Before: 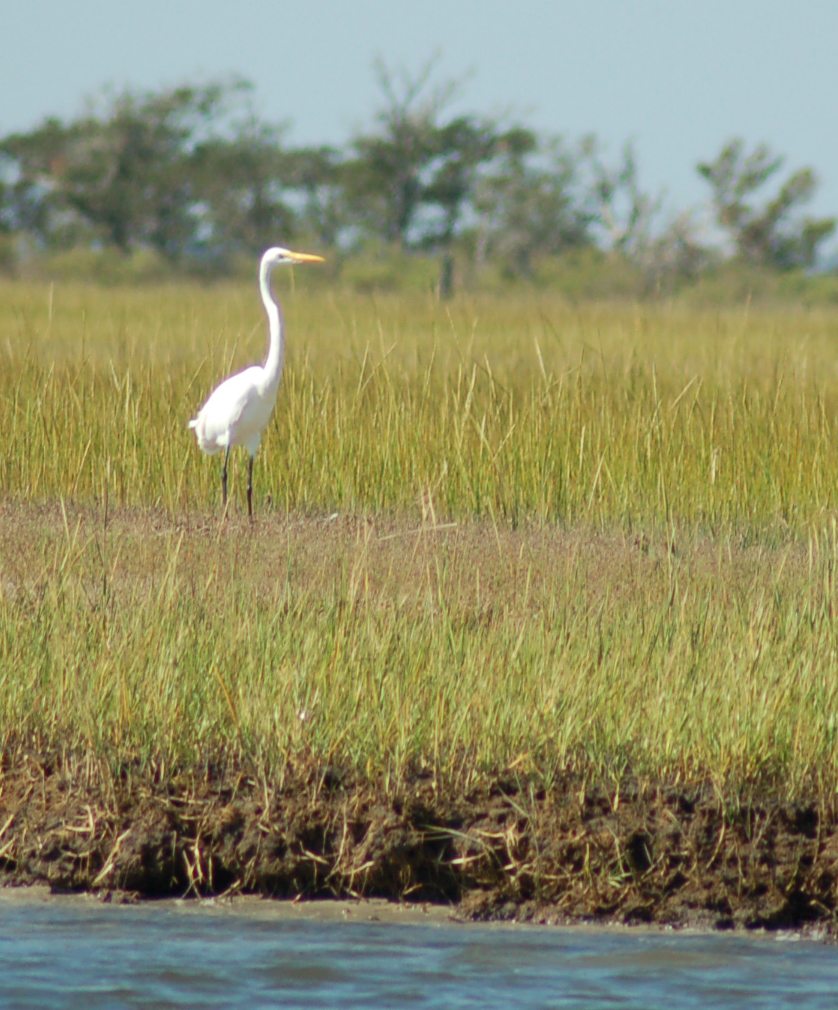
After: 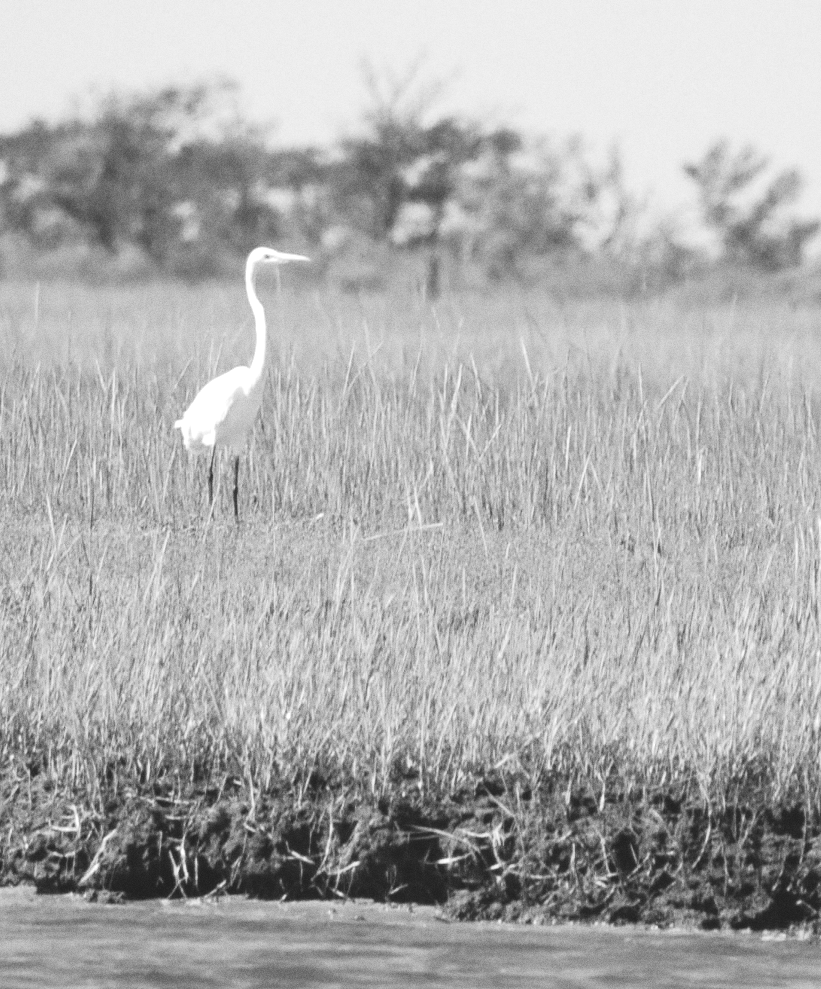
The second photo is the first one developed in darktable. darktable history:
tone curve: curves: ch0 [(0, 0.129) (0.187, 0.207) (0.729, 0.789) (1, 1)], color space Lab, linked channels, preserve colors none
crop: left 1.743%, right 0.268%, bottom 2.011%
exposure: black level correction 0.001, exposure 0.5 EV, compensate exposure bias true, compensate highlight preservation false
monochrome: on, module defaults
grain: coarseness 0.09 ISO
